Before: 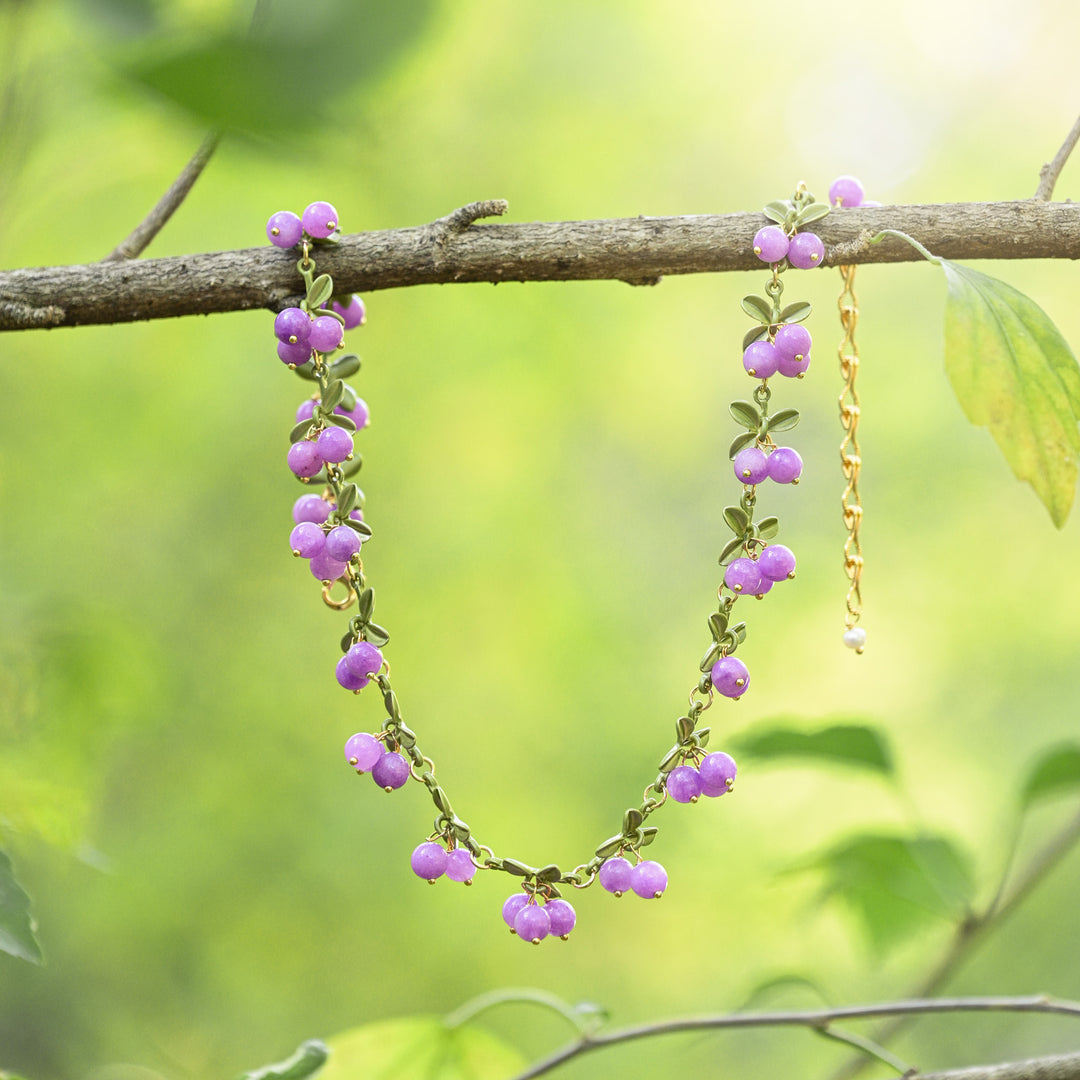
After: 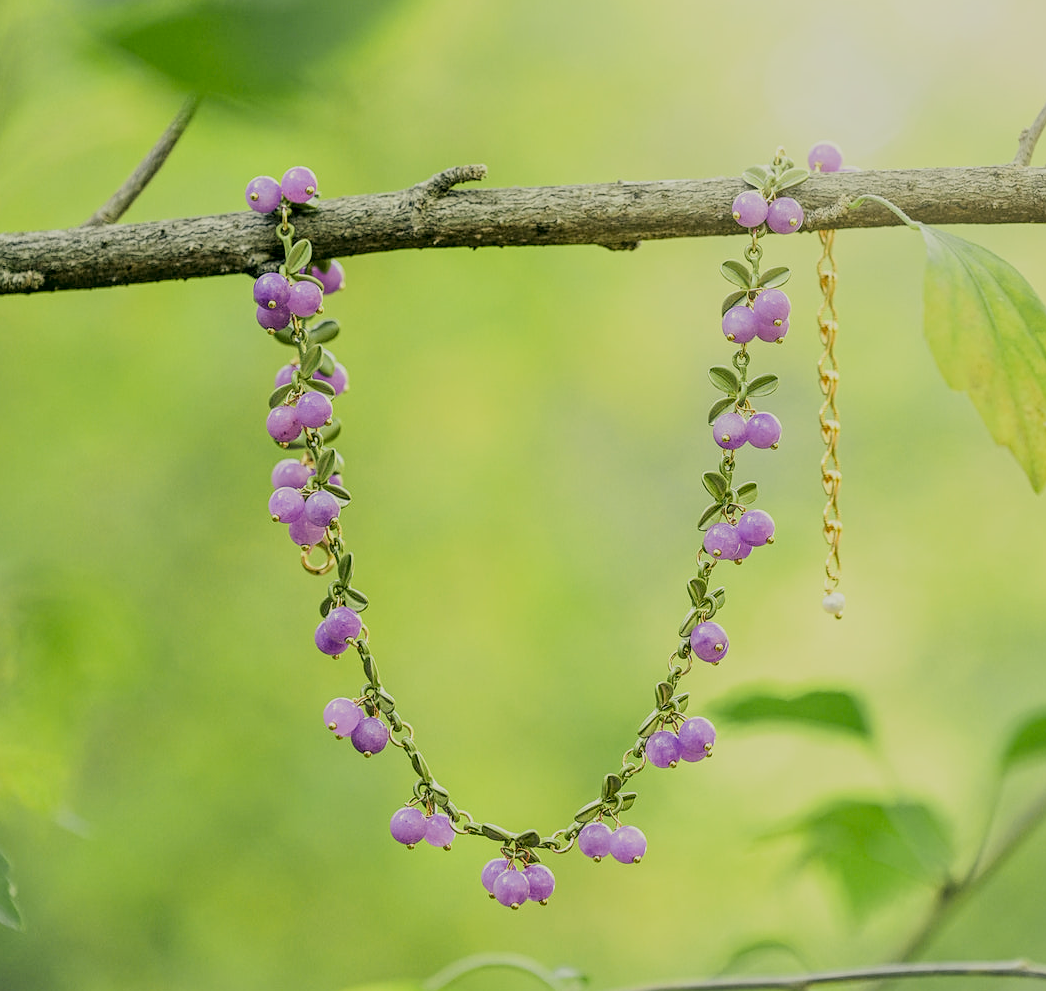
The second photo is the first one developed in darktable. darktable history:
color correction: highlights a* -0.482, highlights b* 9.48, shadows a* -9.48, shadows b* 0.803
exposure: black level correction 0.001, compensate highlight preservation false
crop: left 1.964%, top 3.251%, right 1.122%, bottom 4.933%
filmic rgb: black relative exposure -6.98 EV, white relative exposure 5.63 EV, hardness 2.86
sharpen: radius 0.969, amount 0.604
local contrast: on, module defaults
